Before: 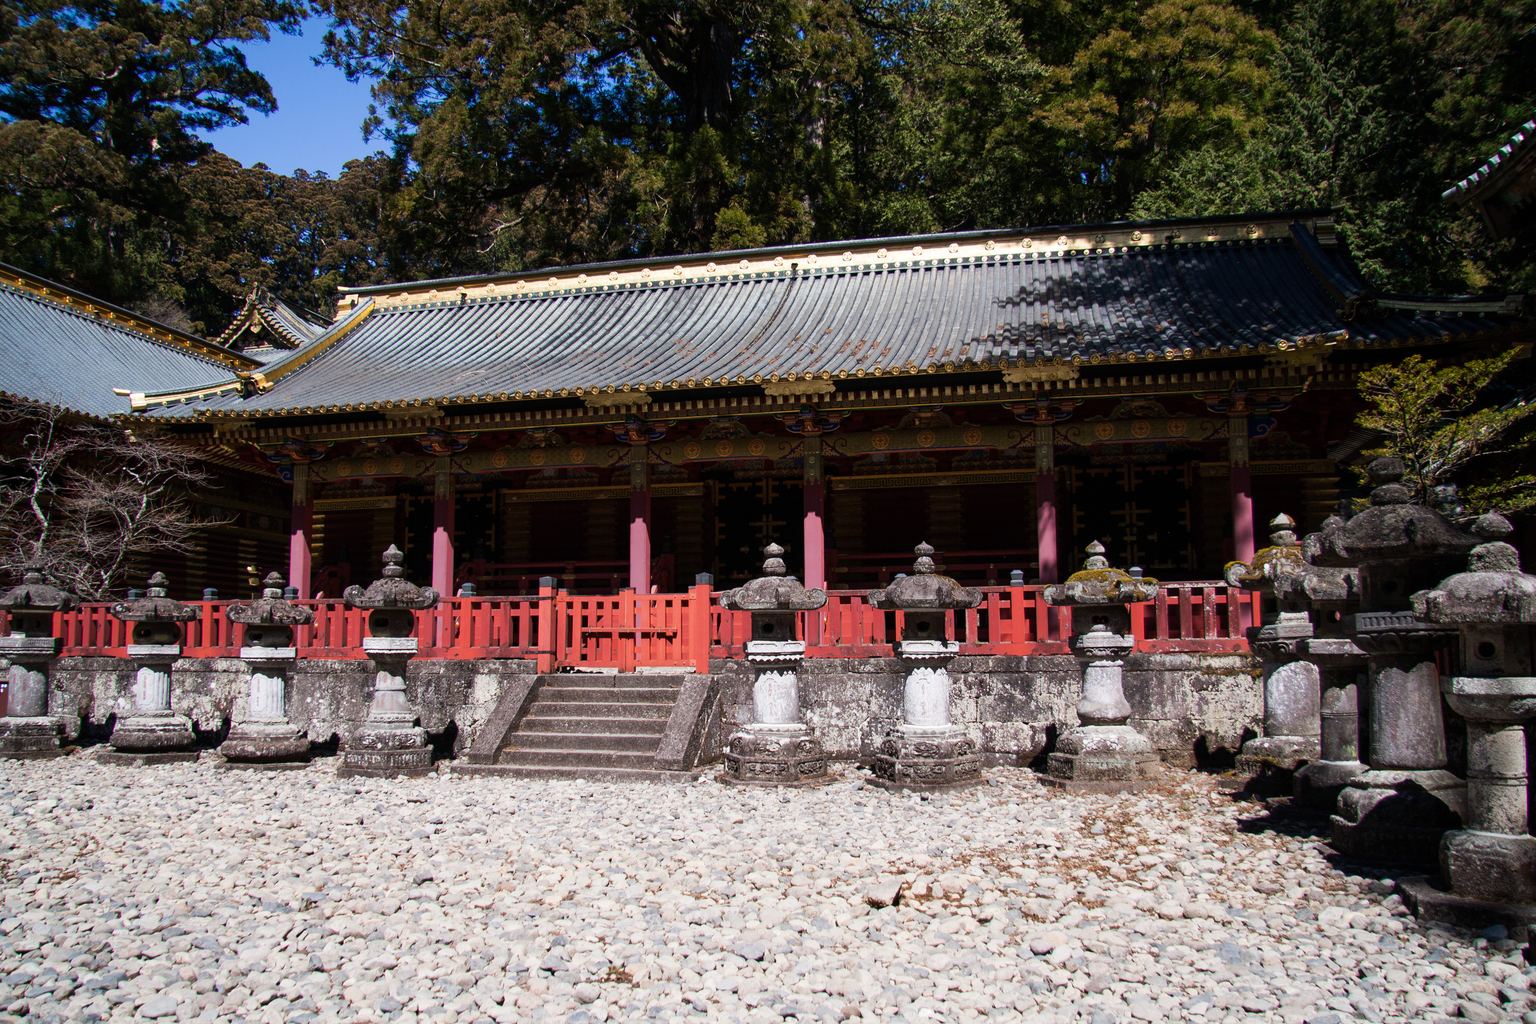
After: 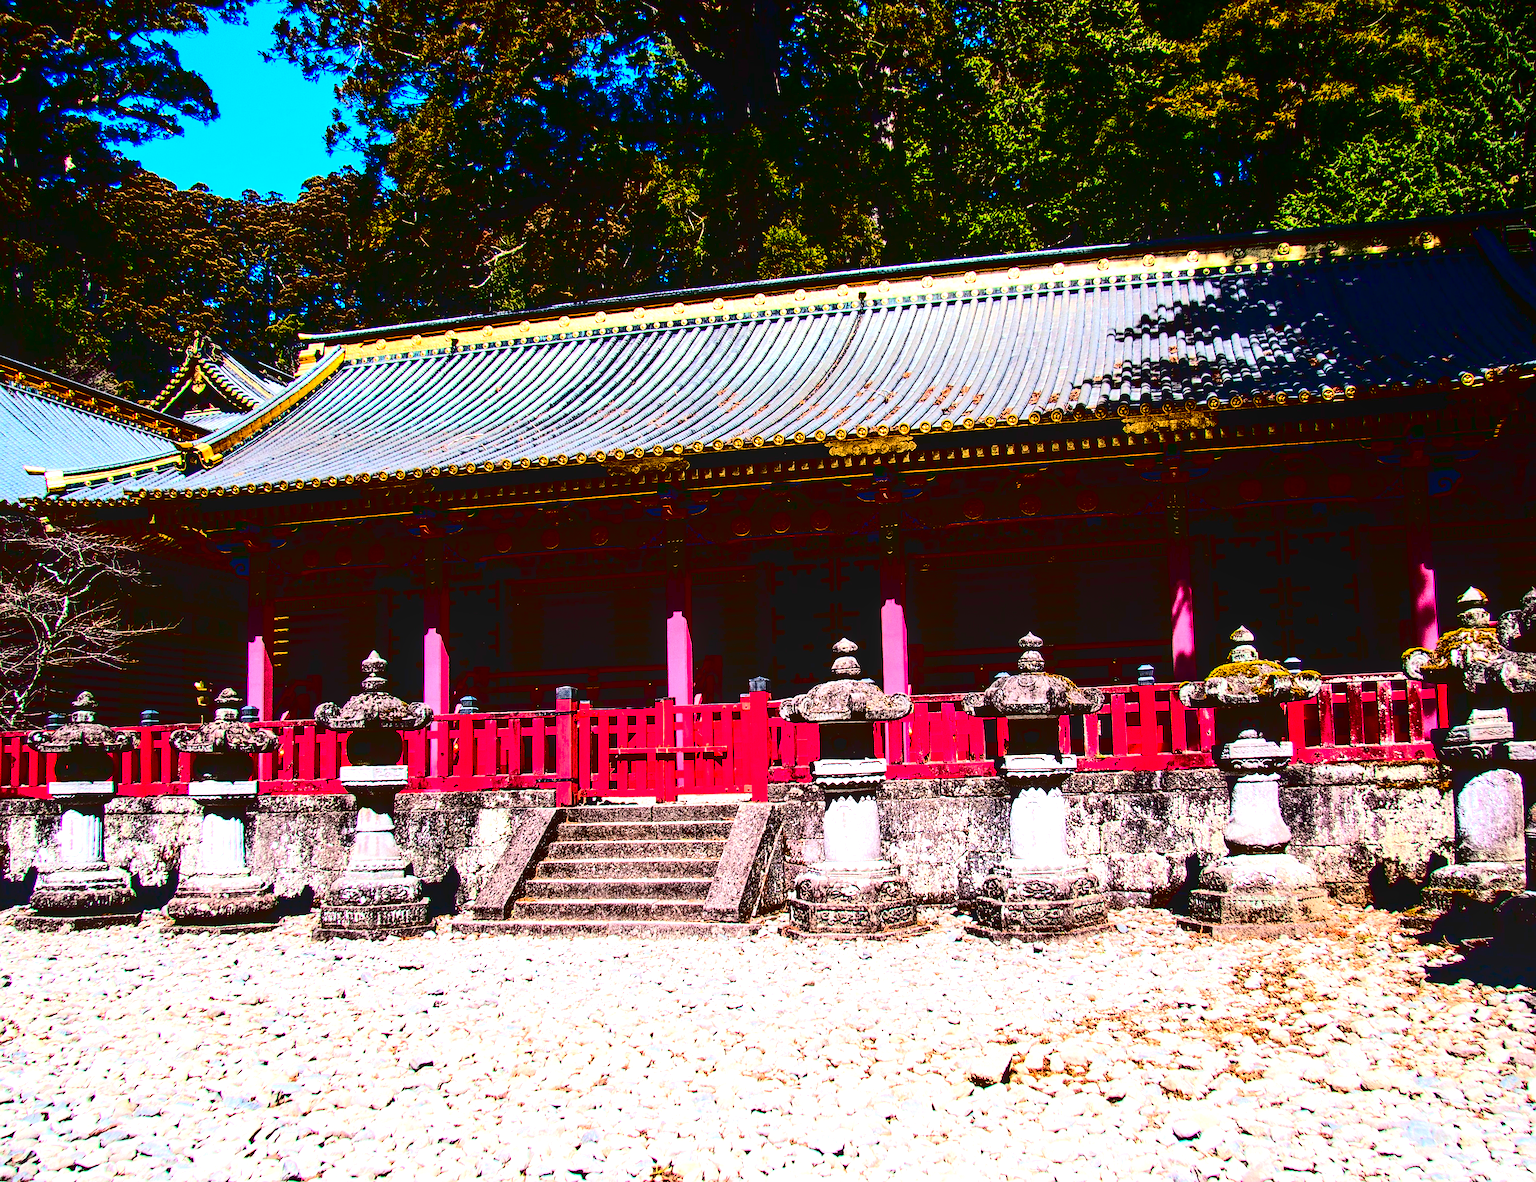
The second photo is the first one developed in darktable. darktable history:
sharpen: on, module defaults
tone equalizer: -7 EV 0.166 EV, -6 EV 0.113 EV, -5 EV 0.06 EV, -4 EV 0.033 EV, -2 EV -0.036 EV, -1 EV -0.027 EV, +0 EV -0.073 EV, edges refinement/feathering 500, mask exposure compensation -1.57 EV, preserve details no
local contrast: on, module defaults
contrast brightness saturation: contrast 0.751, brightness -0.99, saturation 0.998
crop and rotate: angle 1.31°, left 4.458%, top 0.971%, right 11.842%, bottom 2.412%
exposure: black level correction 0, exposure 1.286 EV, compensate highlight preservation false
